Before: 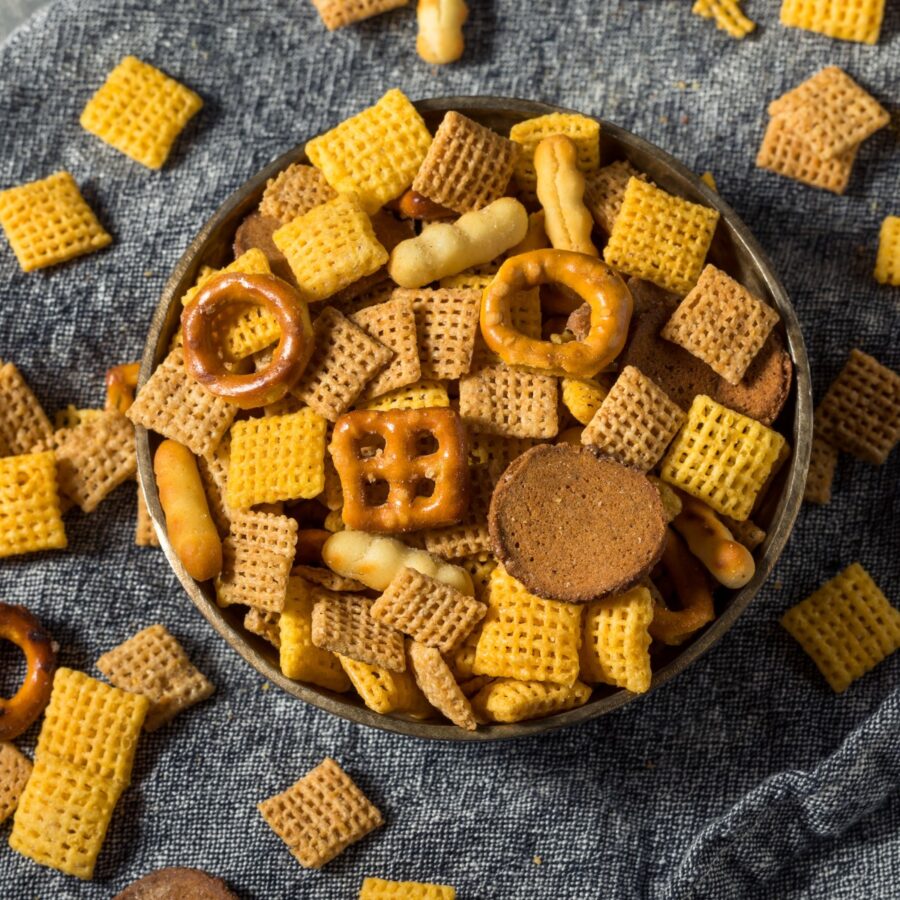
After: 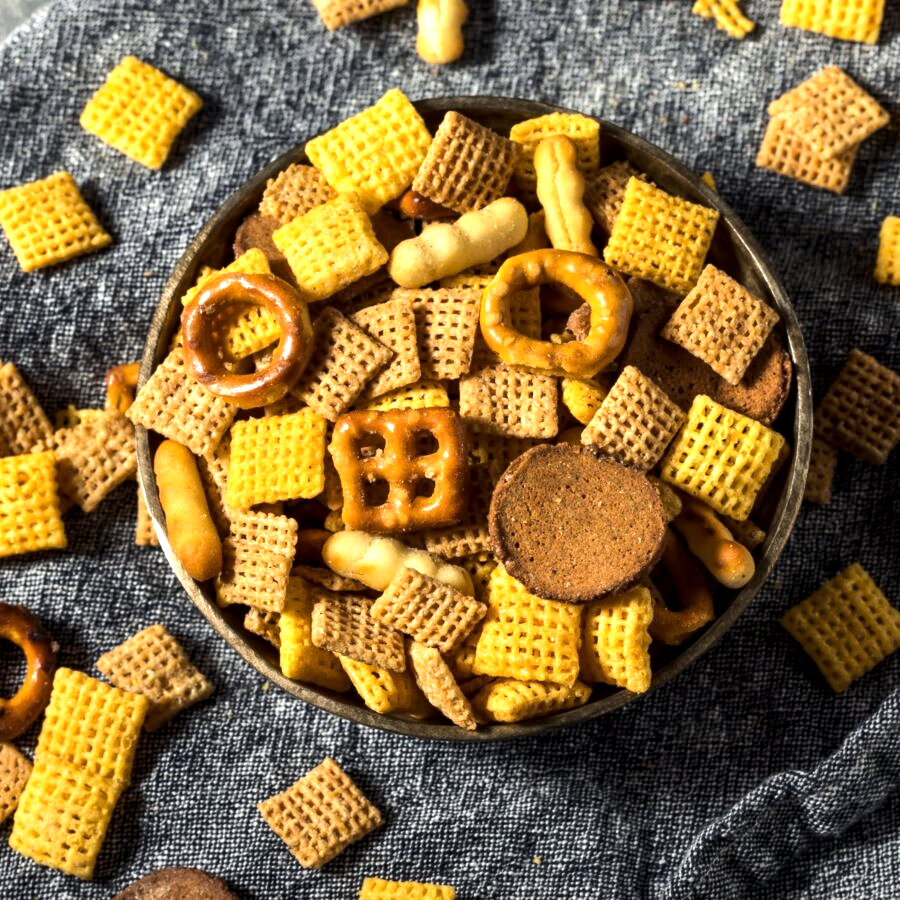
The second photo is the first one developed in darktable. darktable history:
local contrast: highlights 100%, shadows 100%, detail 120%, midtone range 0.2
tone equalizer: -8 EV -0.75 EV, -7 EV -0.7 EV, -6 EV -0.6 EV, -5 EV -0.4 EV, -3 EV 0.4 EV, -2 EV 0.6 EV, -1 EV 0.7 EV, +0 EV 0.75 EV, edges refinement/feathering 500, mask exposure compensation -1.57 EV, preserve details no
